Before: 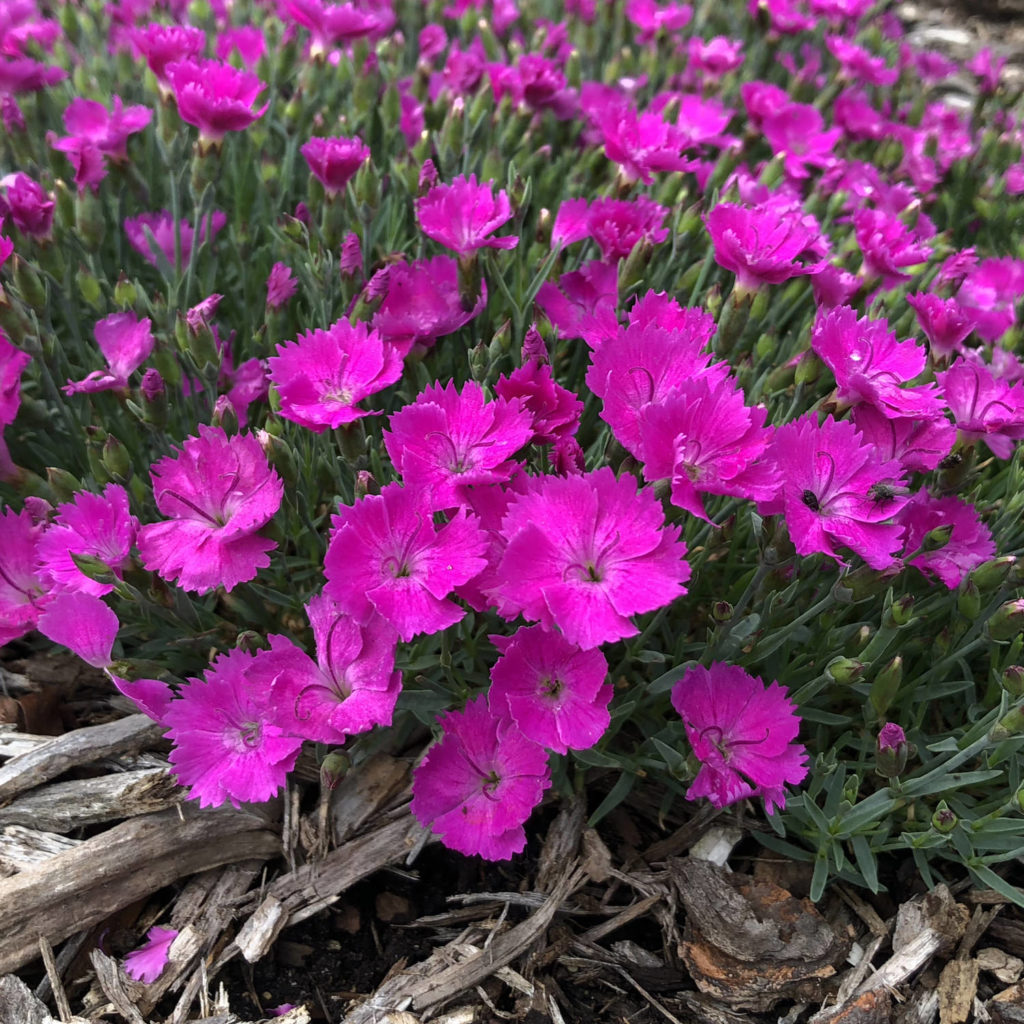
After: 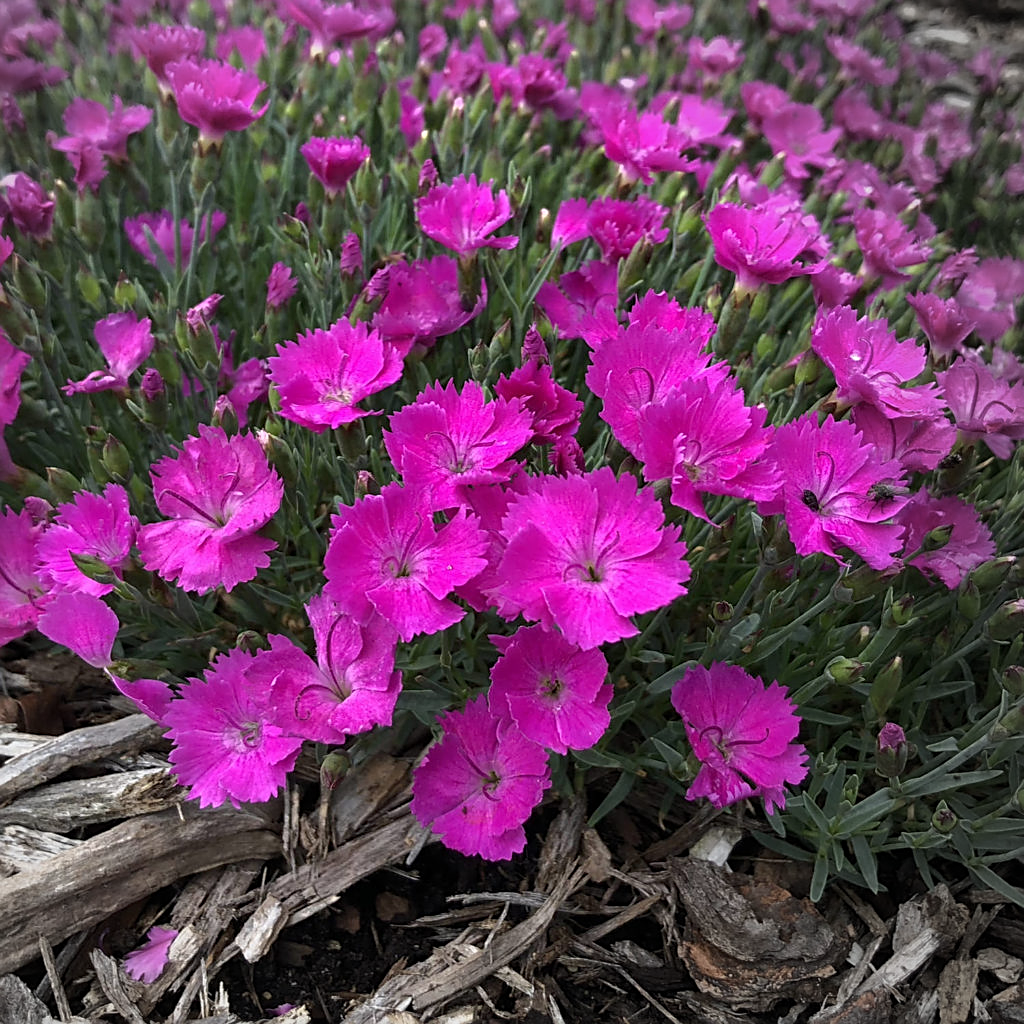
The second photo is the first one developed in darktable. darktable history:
sharpen: on, module defaults
vignetting: center (-0.15, 0.013)
